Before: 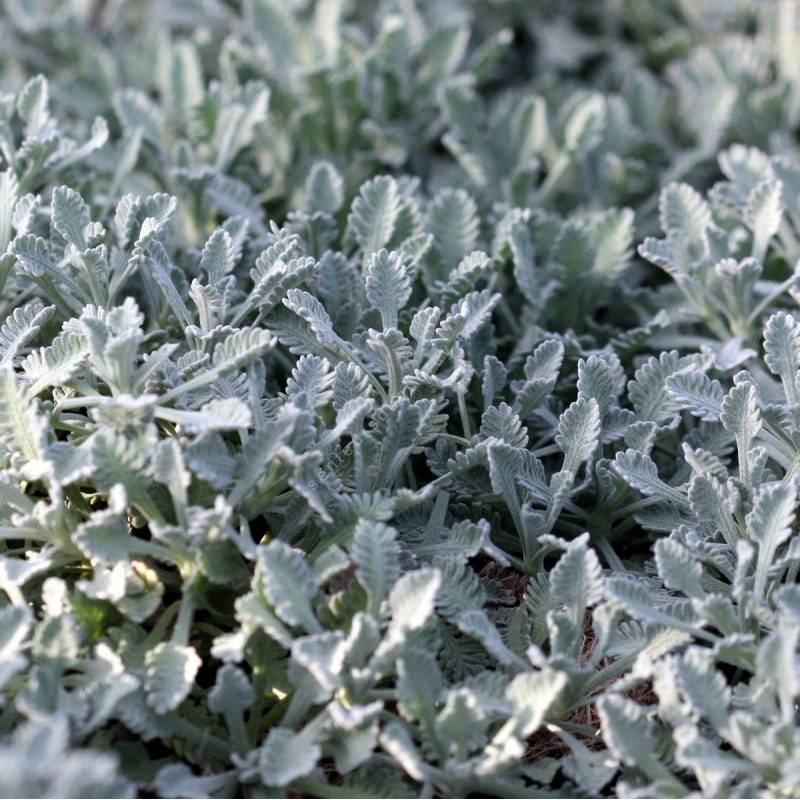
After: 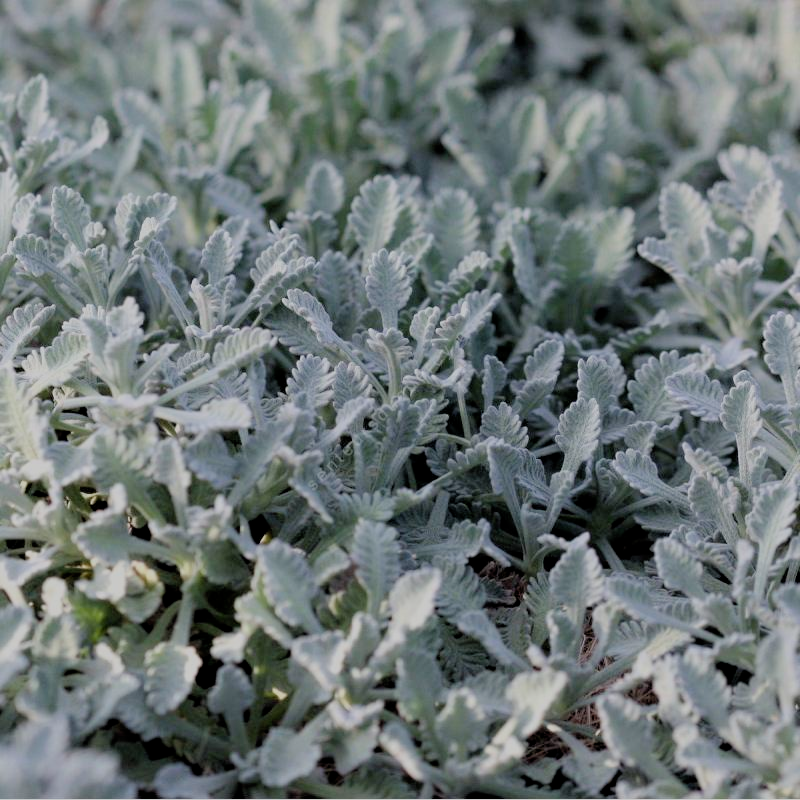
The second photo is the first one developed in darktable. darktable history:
filmic rgb: black relative exposure -8.84 EV, white relative exposure 4.99 EV, target black luminance 0%, hardness 3.78, latitude 66.7%, contrast 0.82, highlights saturation mix 10.46%, shadows ↔ highlights balance 20.1%
